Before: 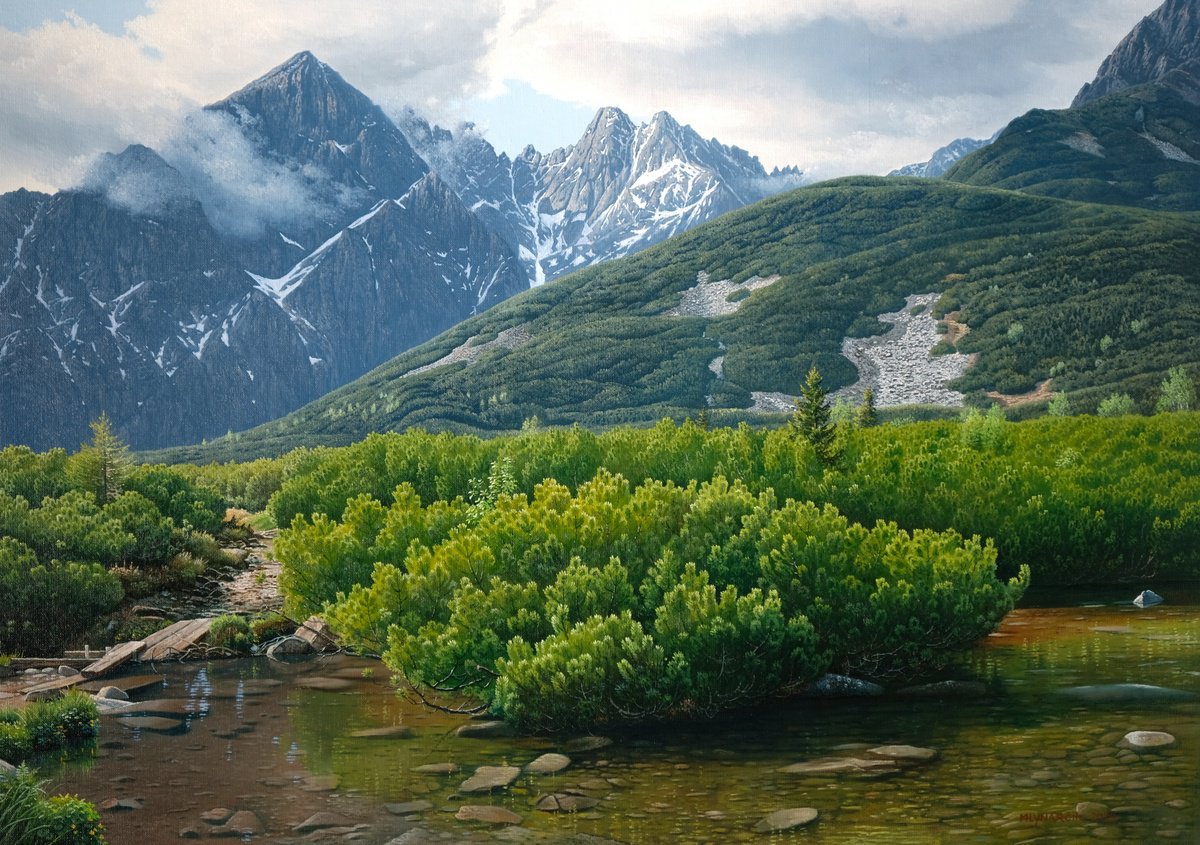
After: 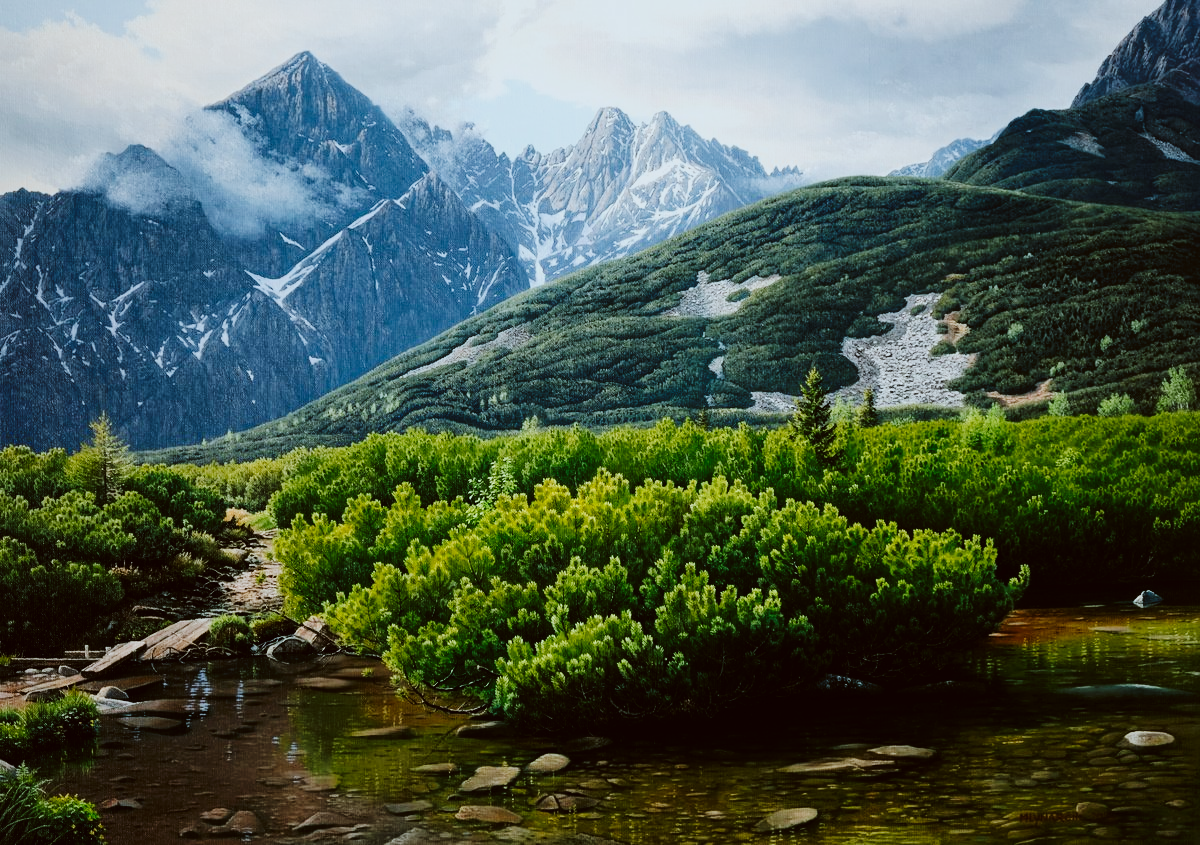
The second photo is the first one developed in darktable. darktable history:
contrast brightness saturation: saturation -0.05
filmic rgb: black relative exposure -7.5 EV, white relative exposure 5 EV, hardness 3.31, contrast 1.3, contrast in shadows safe
tone curve: curves: ch0 [(0, 0) (0.003, 0.007) (0.011, 0.009) (0.025, 0.014) (0.044, 0.022) (0.069, 0.029) (0.1, 0.037) (0.136, 0.052) (0.177, 0.083) (0.224, 0.121) (0.277, 0.177) (0.335, 0.258) (0.399, 0.351) (0.468, 0.454) (0.543, 0.557) (0.623, 0.654) (0.709, 0.744) (0.801, 0.825) (0.898, 0.909) (1, 1)], preserve colors none
color correction: highlights a* -3.28, highlights b* -6.24, shadows a* 3.1, shadows b* 5.19
